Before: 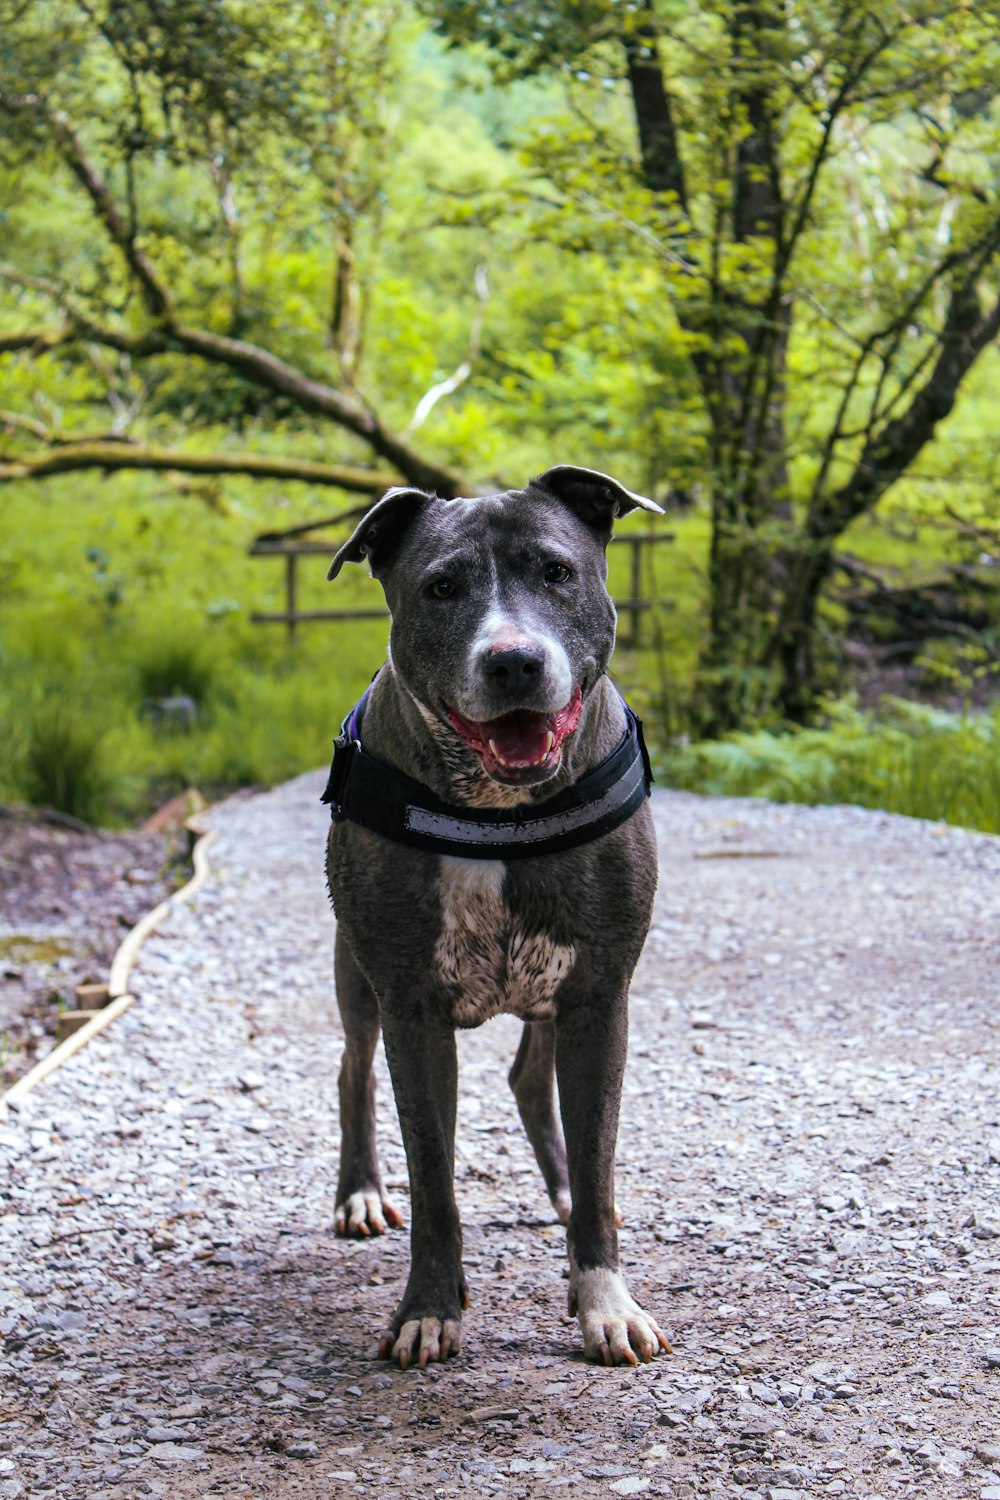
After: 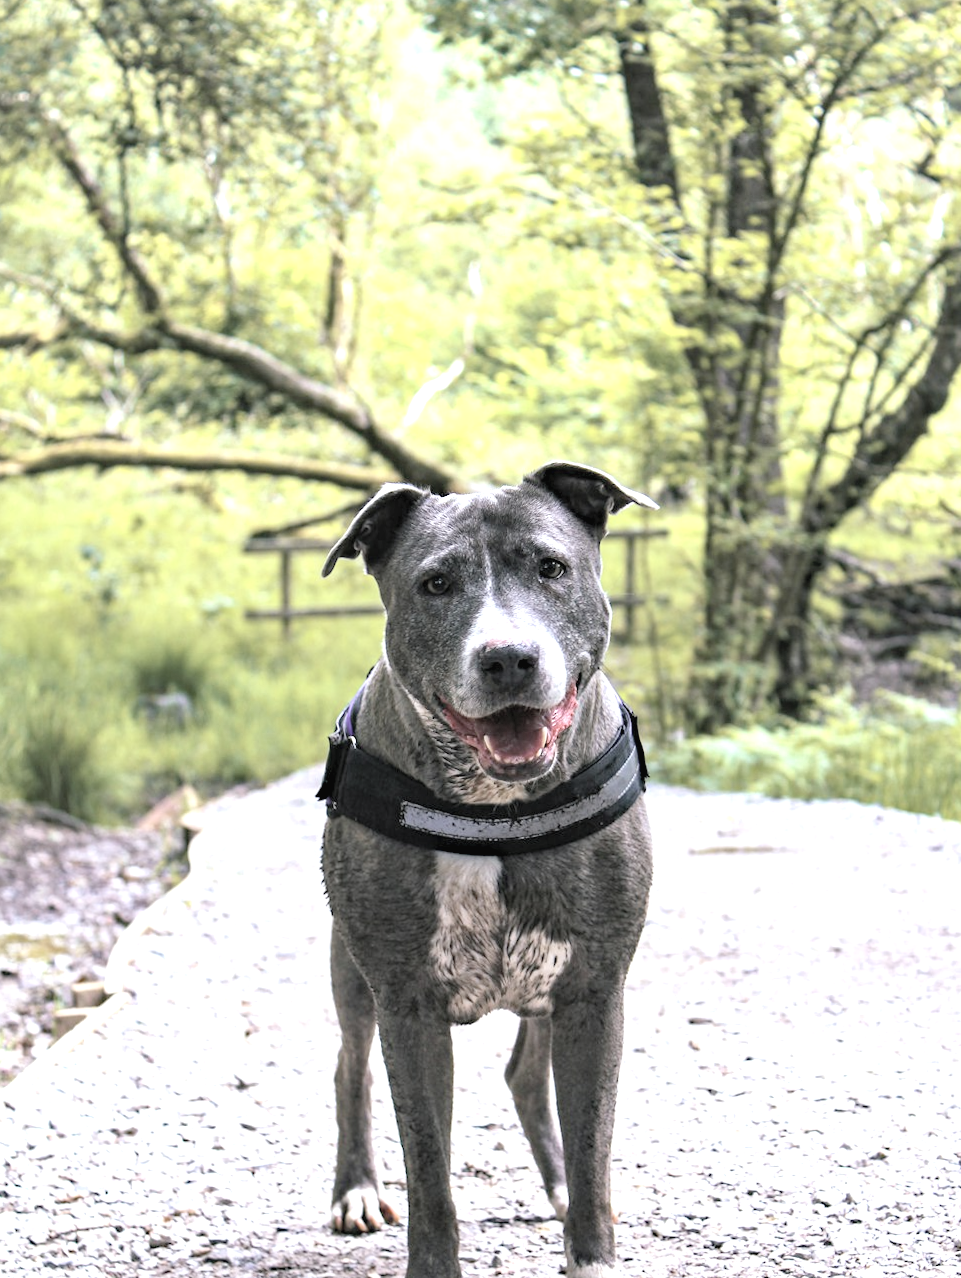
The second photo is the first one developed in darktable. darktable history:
crop and rotate: angle 0.212°, left 0.319%, right 2.953%, bottom 14.28%
contrast brightness saturation: brightness 0.185, saturation -0.518
haze removal: compatibility mode true, adaptive false
exposure: black level correction 0, exposure 1.167 EV, compensate highlight preservation false
